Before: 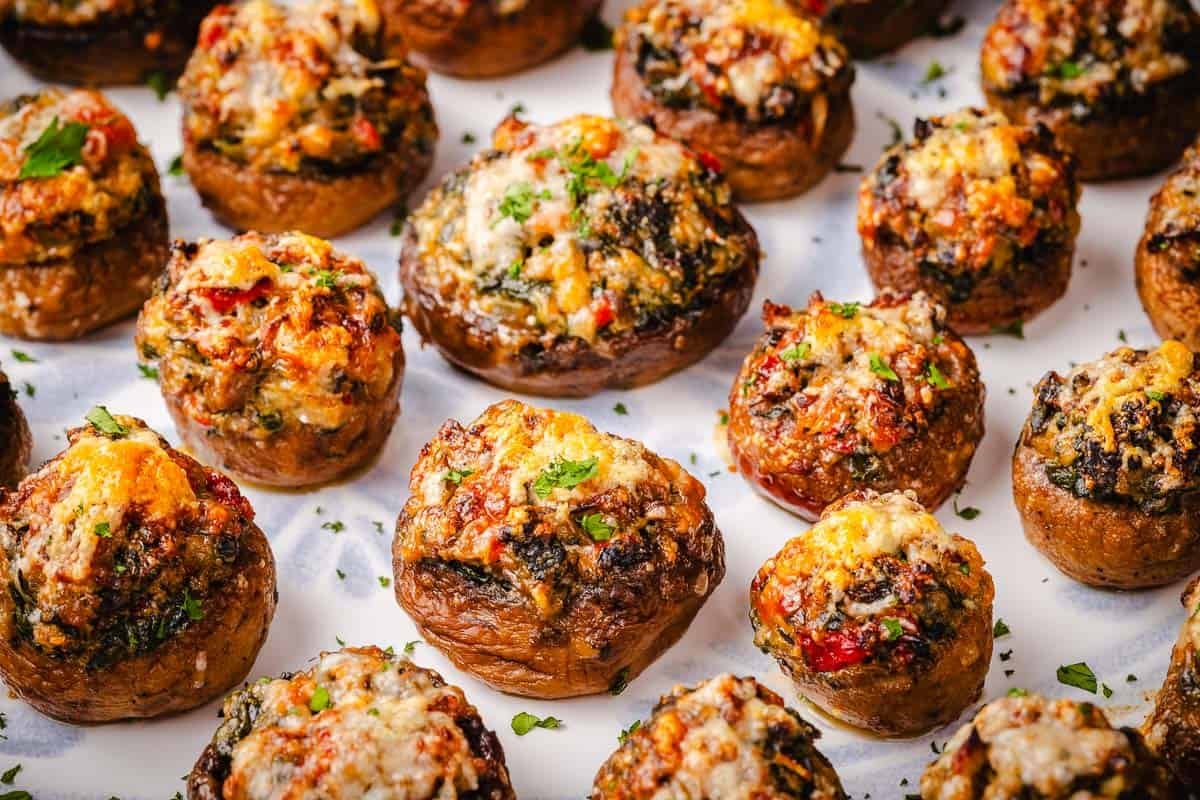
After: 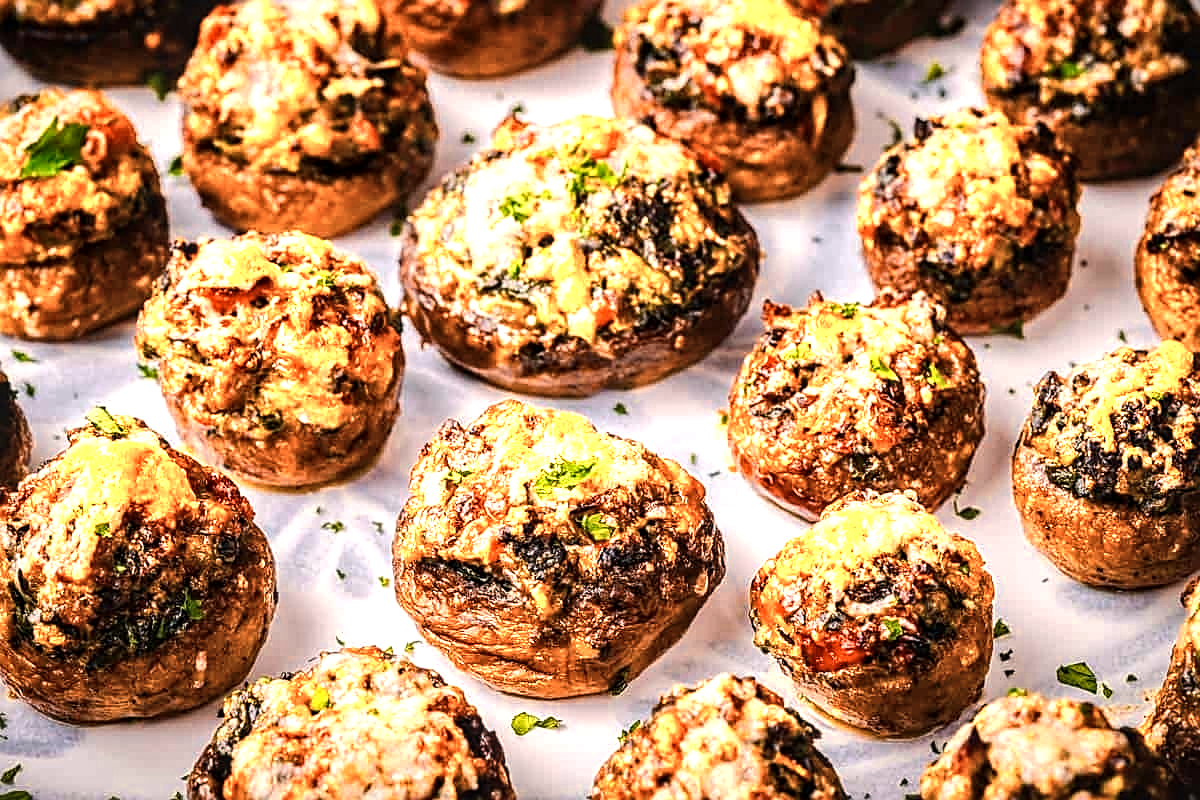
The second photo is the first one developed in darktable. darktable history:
sharpen: amount 0.498
color balance rgb: highlights gain › chroma 0.997%, highlights gain › hue 29.02°, perceptual saturation grading › global saturation 19.885%
local contrast: on, module defaults
color zones: curves: ch0 [(0.018, 0.548) (0.224, 0.64) (0.425, 0.447) (0.675, 0.575) (0.732, 0.579)]; ch1 [(0.066, 0.487) (0.25, 0.5) (0.404, 0.43) (0.75, 0.421) (0.956, 0.421)]; ch2 [(0.044, 0.561) (0.215, 0.465) (0.399, 0.544) (0.465, 0.548) (0.614, 0.447) (0.724, 0.43) (0.882, 0.623) (0.956, 0.632)]
tone equalizer: -8 EV -0.413 EV, -7 EV -0.372 EV, -6 EV -0.334 EV, -5 EV -0.241 EV, -3 EV 0.256 EV, -2 EV 0.31 EV, -1 EV 0.38 EV, +0 EV 0.388 EV, edges refinement/feathering 500, mask exposure compensation -1.57 EV, preserve details no
